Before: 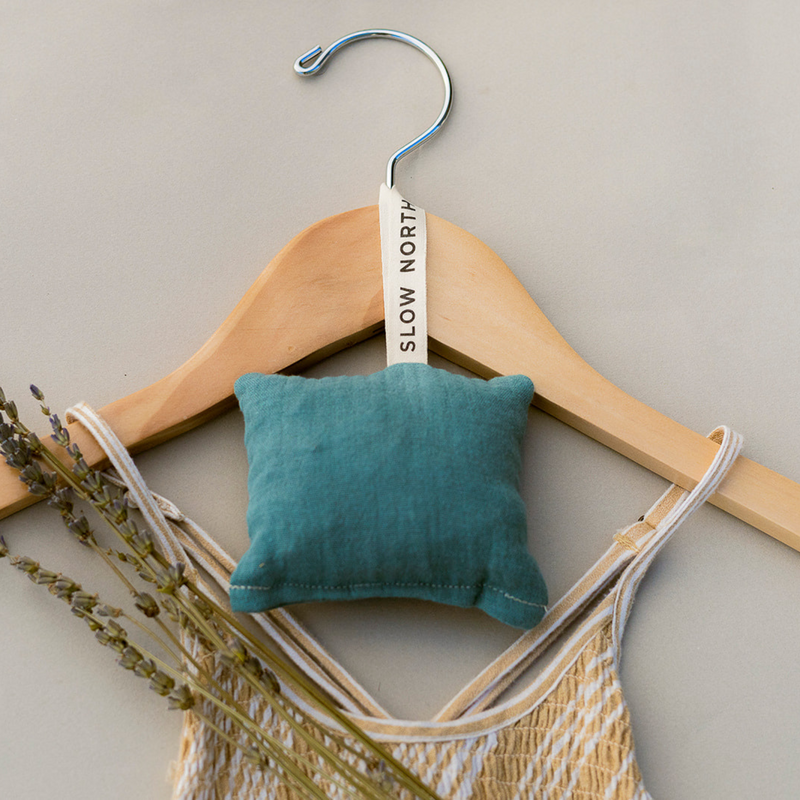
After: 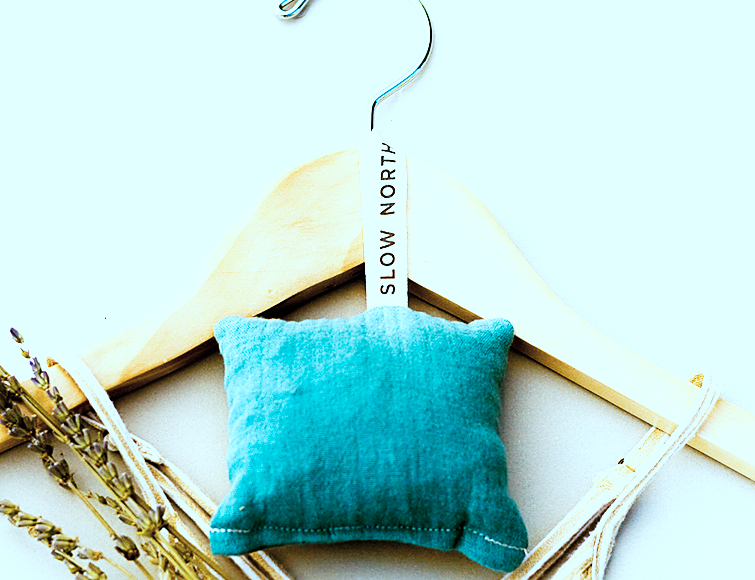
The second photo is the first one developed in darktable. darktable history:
crop: left 2.593%, top 7.243%, right 2.997%, bottom 20.134%
color balance rgb: linear chroma grading › global chroma 13.4%, perceptual saturation grading › global saturation 0.775%, perceptual saturation grading › highlights -17.199%, perceptual saturation grading › mid-tones 33.001%, perceptual saturation grading › shadows 50.302%, global vibrance 30.35%, contrast 10.618%
exposure: black level correction 0.005, exposure 0.284 EV, compensate exposure bias true, compensate highlight preservation false
base curve: curves: ch0 [(0, 0) (0.007, 0.004) (0.027, 0.03) (0.046, 0.07) (0.207, 0.54) (0.442, 0.872) (0.673, 0.972) (1, 1)], preserve colors none
color correction: highlights a* -12.57, highlights b* -17.6, saturation 0.698
sharpen: amount 0.496
